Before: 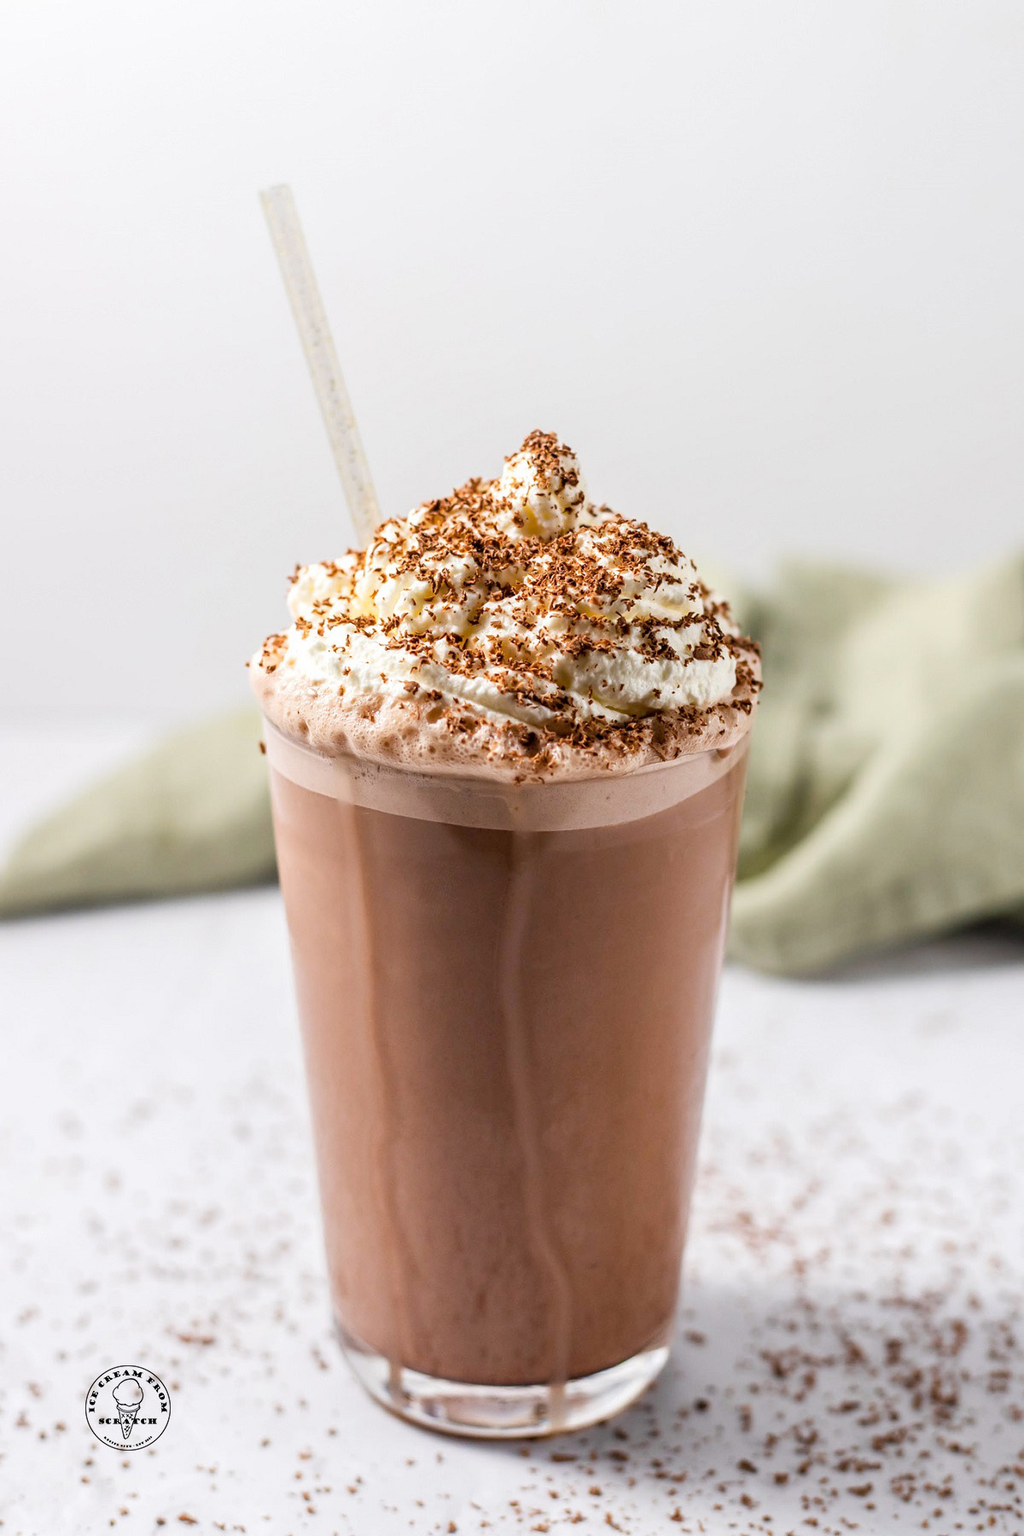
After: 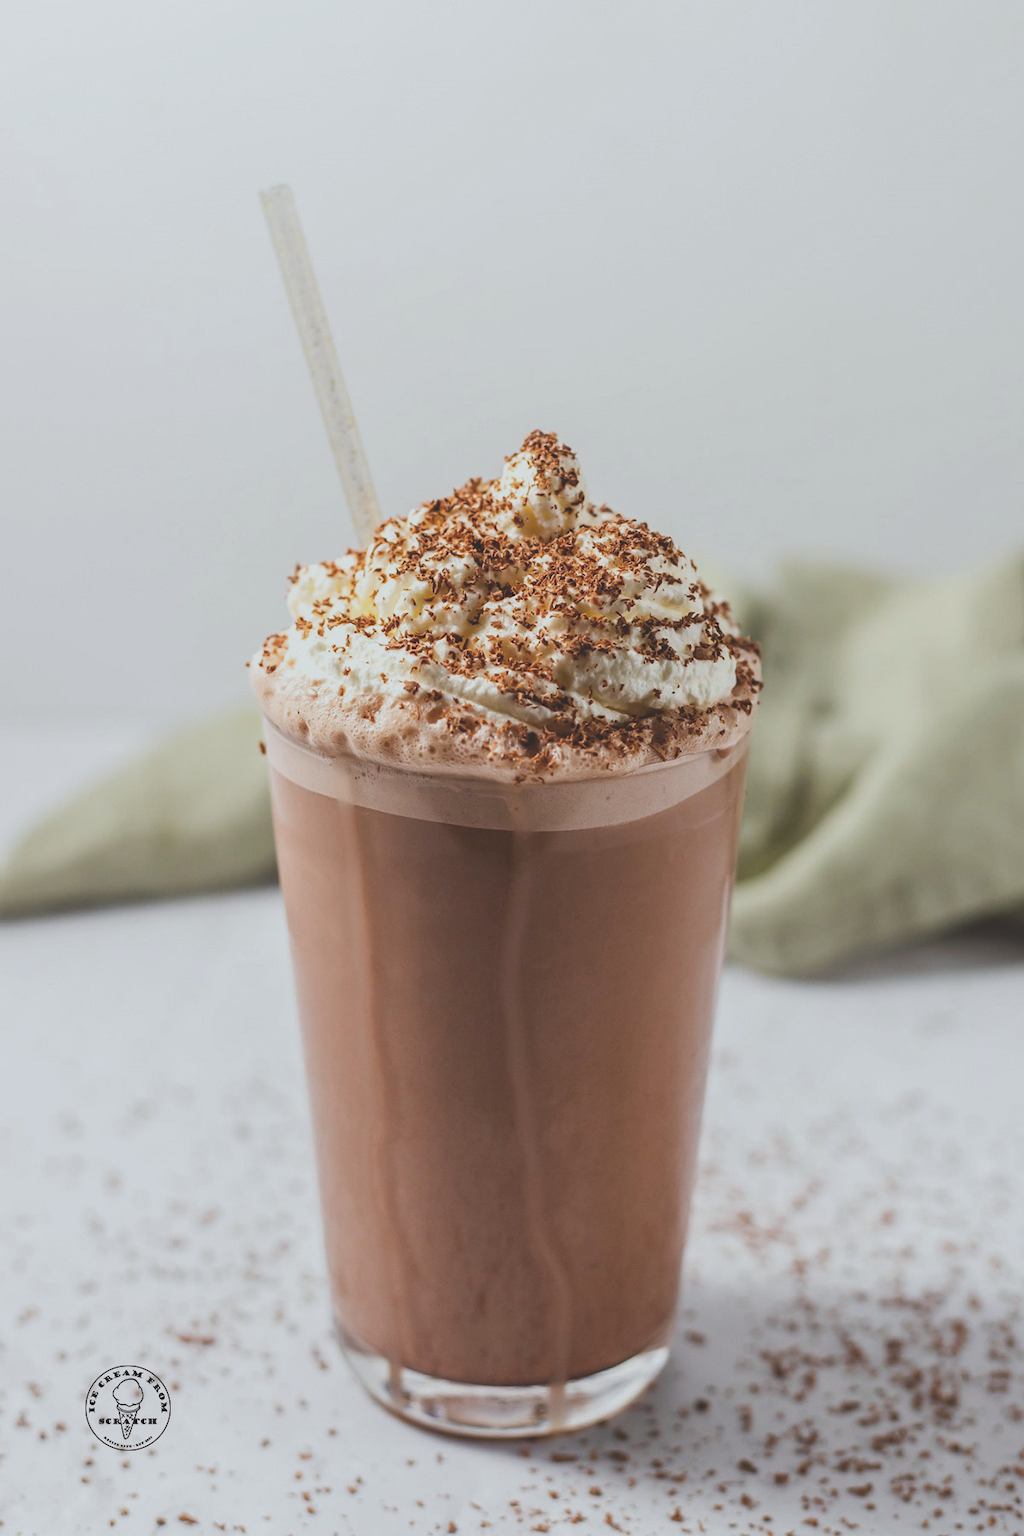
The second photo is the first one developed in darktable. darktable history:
color correction: highlights a* -2.73, highlights b* -2.09, shadows a* 2.41, shadows b* 2.73
exposure: black level correction -0.036, exposure -0.497 EV, compensate highlight preservation false
